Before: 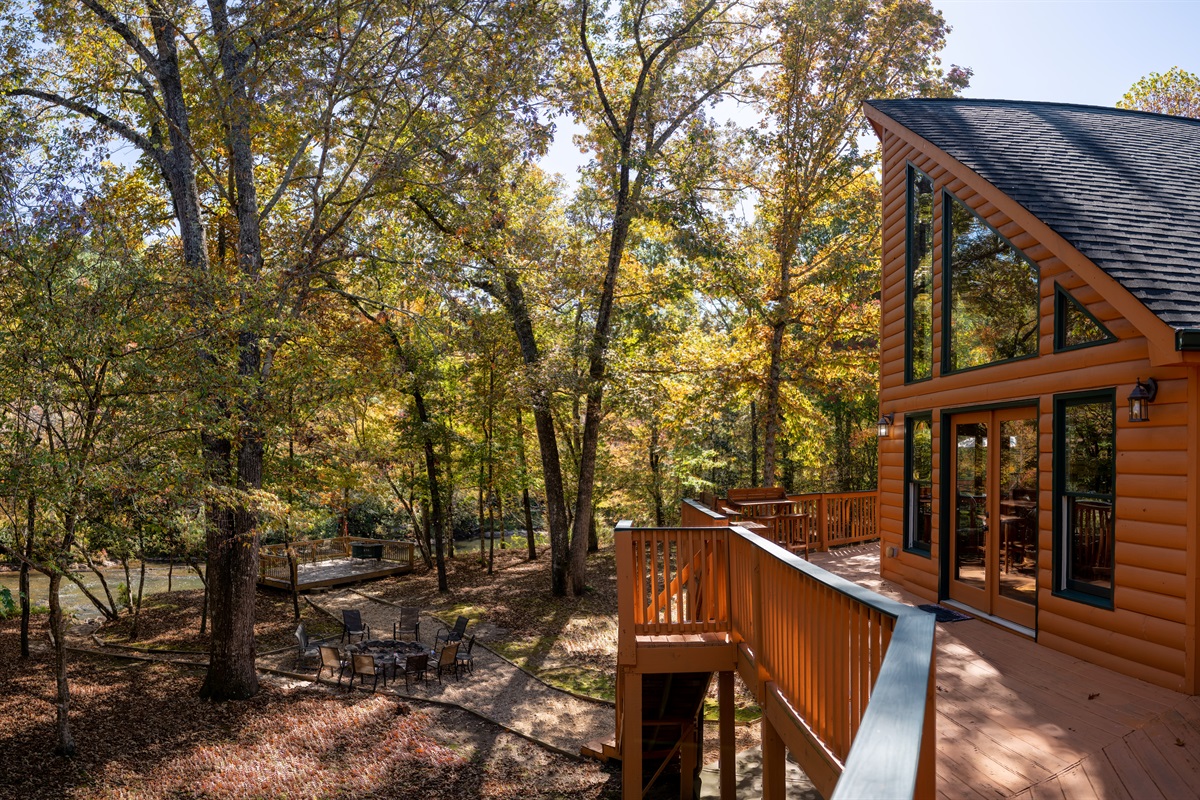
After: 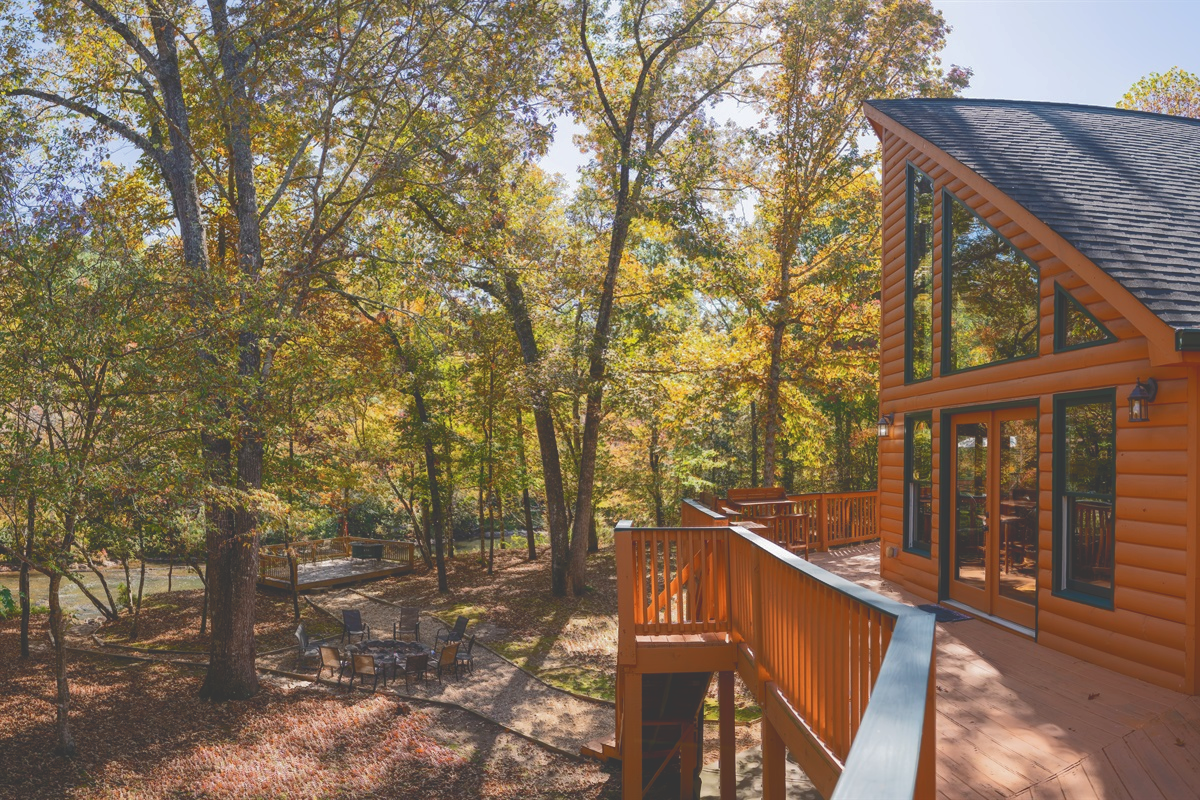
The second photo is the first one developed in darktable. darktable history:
tone curve: curves: ch0 [(0, 0) (0.003, 0.217) (0.011, 0.217) (0.025, 0.229) (0.044, 0.243) (0.069, 0.253) (0.1, 0.265) (0.136, 0.281) (0.177, 0.305) (0.224, 0.331) (0.277, 0.369) (0.335, 0.415) (0.399, 0.472) (0.468, 0.543) (0.543, 0.609) (0.623, 0.676) (0.709, 0.734) (0.801, 0.798) (0.898, 0.849) (1, 1)], color space Lab, independent channels, preserve colors none
contrast equalizer: octaves 7, y [[0.5, 0.542, 0.583, 0.625, 0.667, 0.708], [0.5 ×6], [0.5 ×6], [0 ×6], [0 ×6]], mix -0.101
